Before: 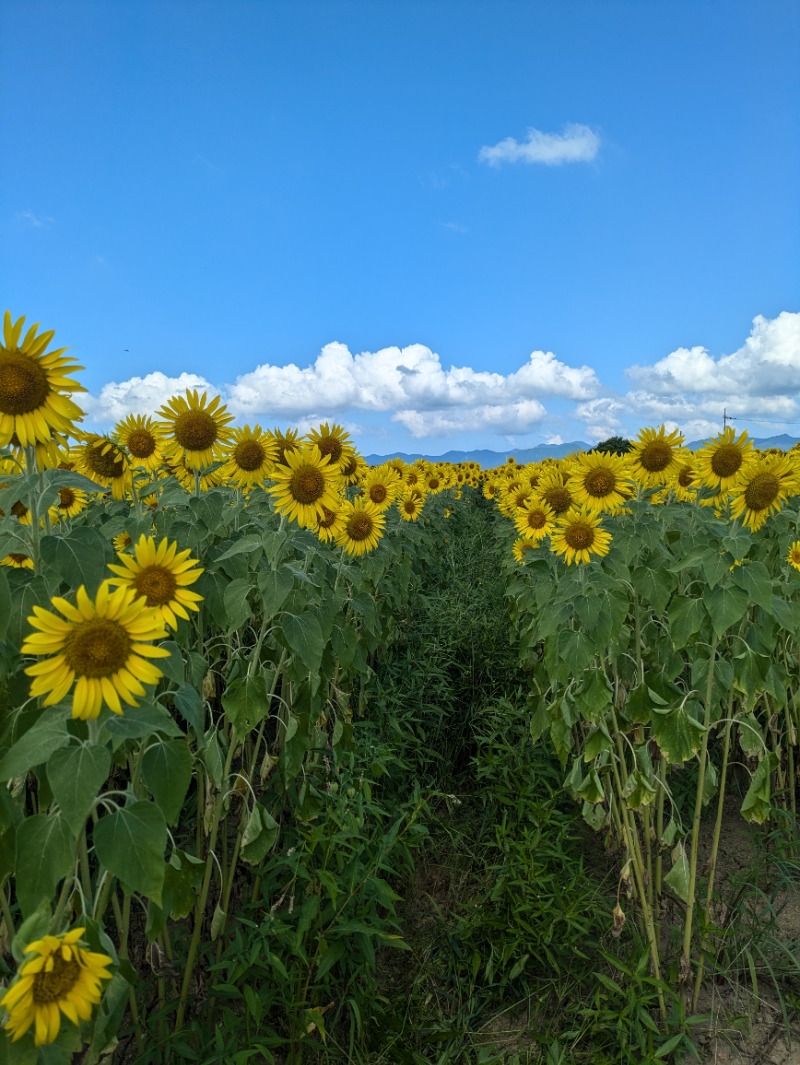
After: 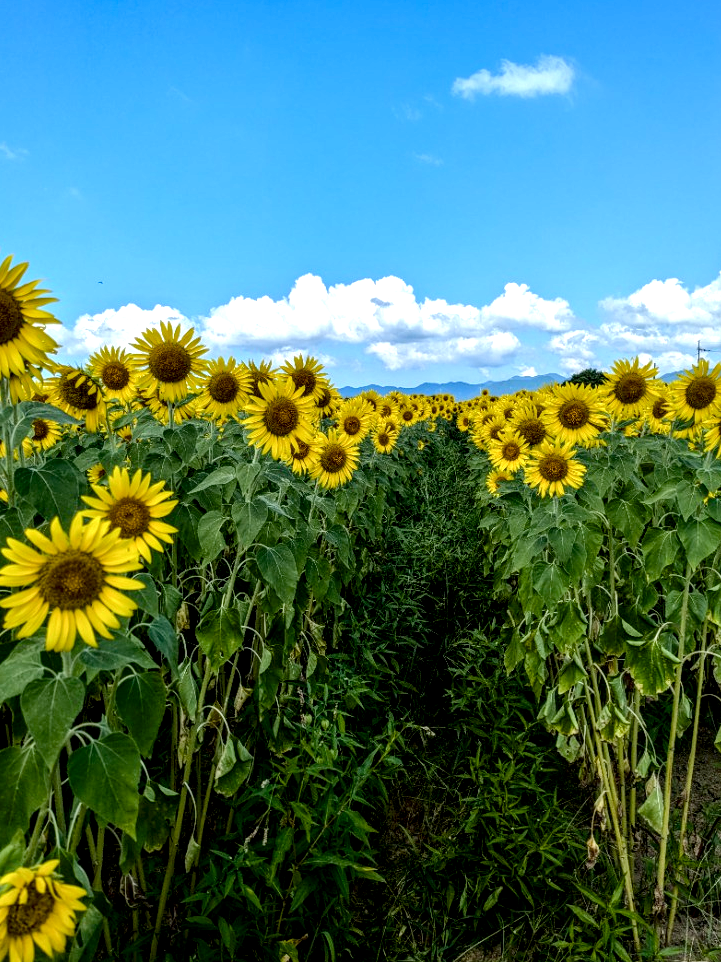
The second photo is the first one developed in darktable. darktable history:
crop: left 3.279%, top 6.423%, right 6.524%, bottom 3.215%
color balance rgb: global offset › luminance -0.47%, perceptual saturation grading › global saturation 20%, perceptual saturation grading › highlights -25.295%, perceptual saturation grading › shadows 25.519%, perceptual brilliance grading › global brilliance 12.126%
local contrast: detail 150%
tone curve: curves: ch0 [(0, 0) (0.003, 0.016) (0.011, 0.015) (0.025, 0.017) (0.044, 0.026) (0.069, 0.034) (0.1, 0.043) (0.136, 0.068) (0.177, 0.119) (0.224, 0.175) (0.277, 0.251) (0.335, 0.328) (0.399, 0.415) (0.468, 0.499) (0.543, 0.58) (0.623, 0.659) (0.709, 0.731) (0.801, 0.807) (0.898, 0.895) (1, 1)], color space Lab, independent channels, preserve colors none
